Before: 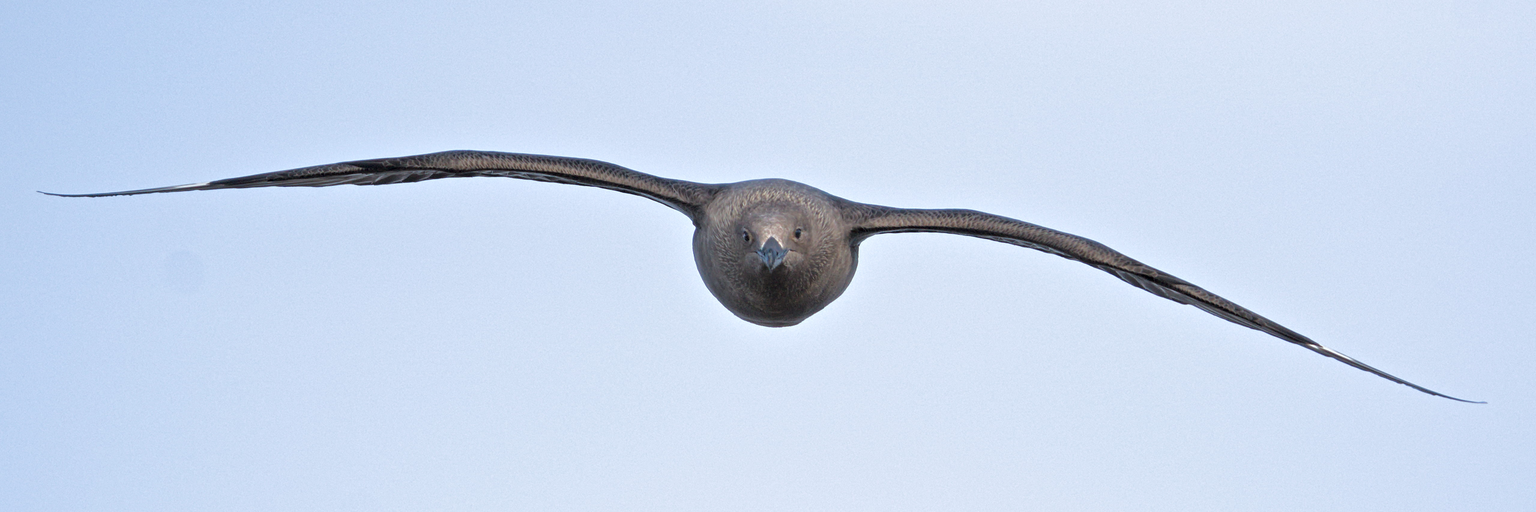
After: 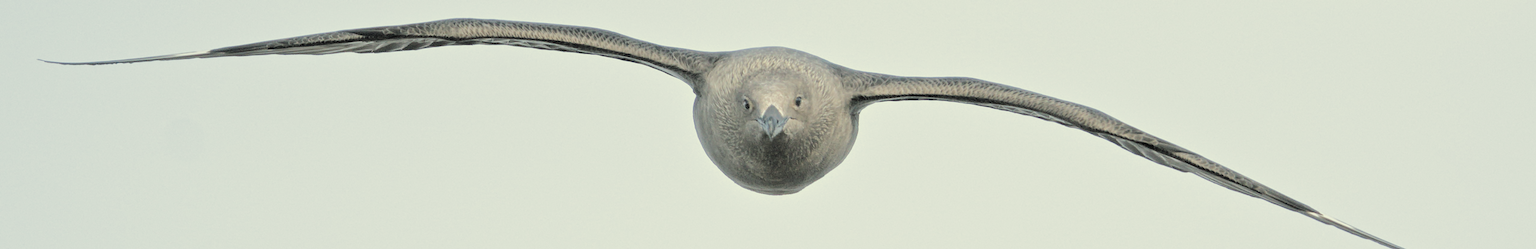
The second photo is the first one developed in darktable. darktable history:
color balance rgb: shadows lift › chroma 2.061%, shadows lift › hue 135.58°, highlights gain › chroma 2.013%, highlights gain › hue 44.37°, global offset › luminance 0.532%, perceptual saturation grading › global saturation 19.857%
contrast brightness saturation: brightness 0.187, saturation -0.498
color correction: highlights a* -5.89, highlights b* 11.13
exposure: exposure 0.61 EV, compensate highlight preservation false
crop and rotate: top 25.88%, bottom 25.325%
filmic rgb: black relative exposure -7.65 EV, white relative exposure 4.56 EV, hardness 3.61
